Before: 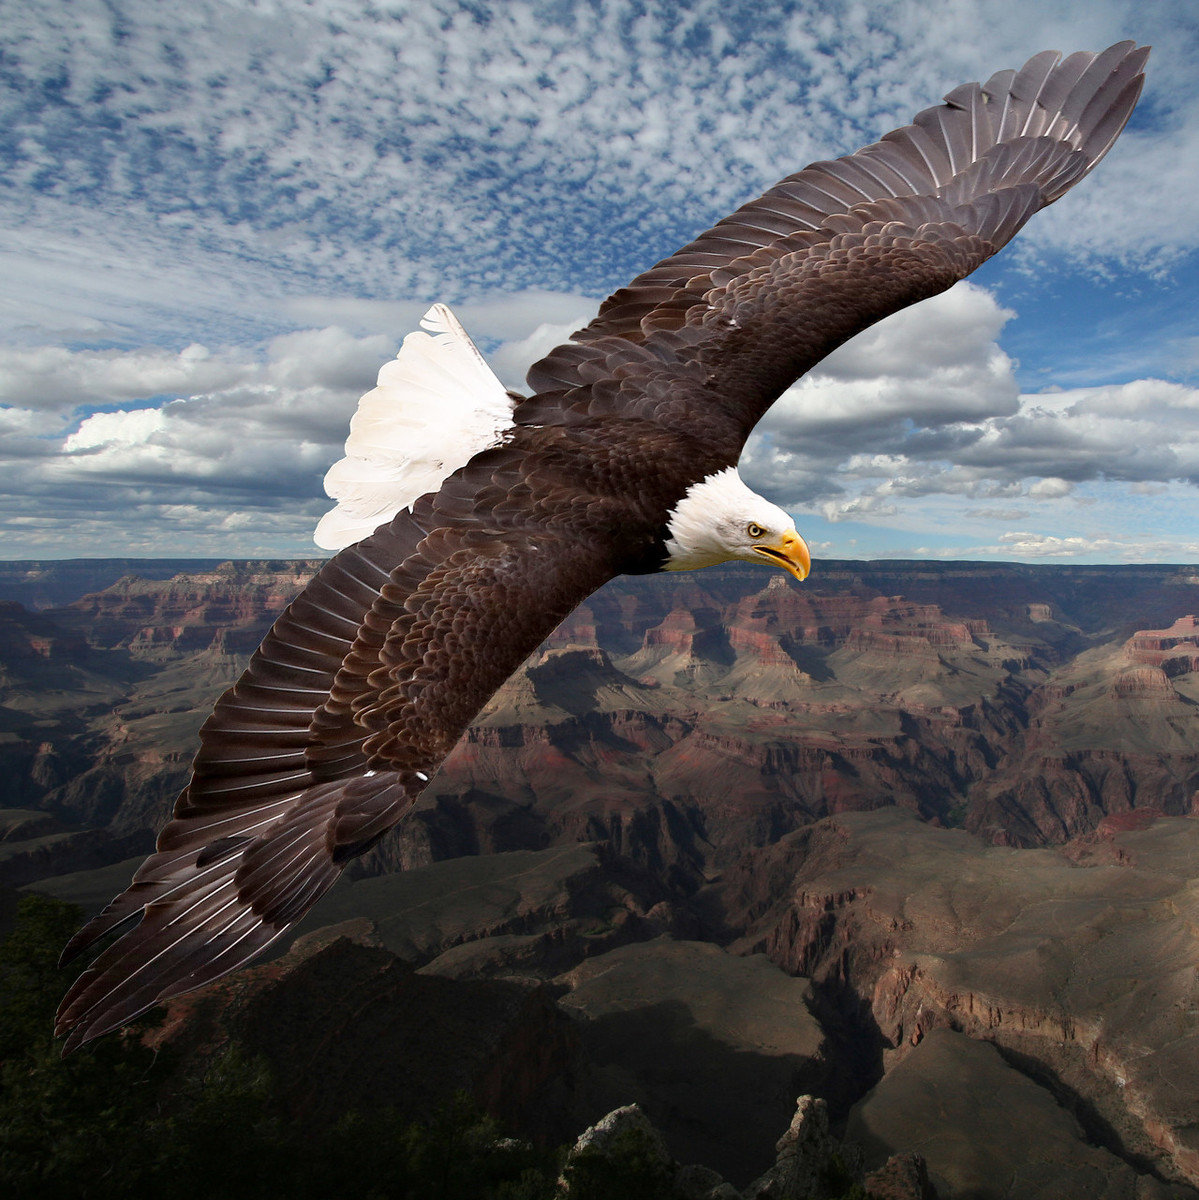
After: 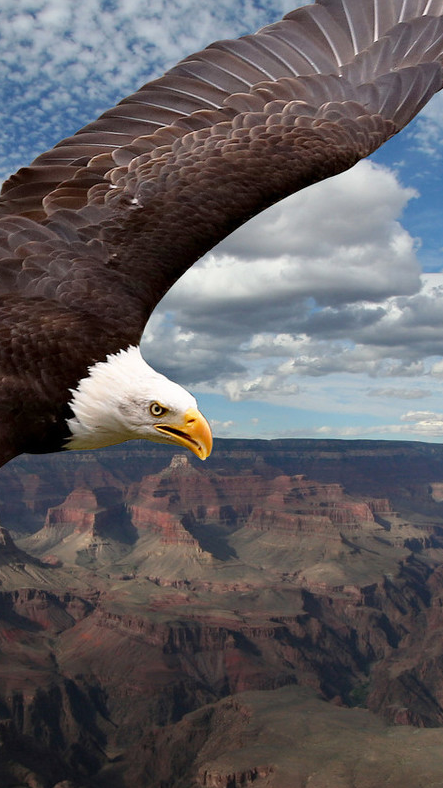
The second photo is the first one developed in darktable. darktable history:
crop and rotate: left 49.909%, top 10.104%, right 13.076%, bottom 24.215%
